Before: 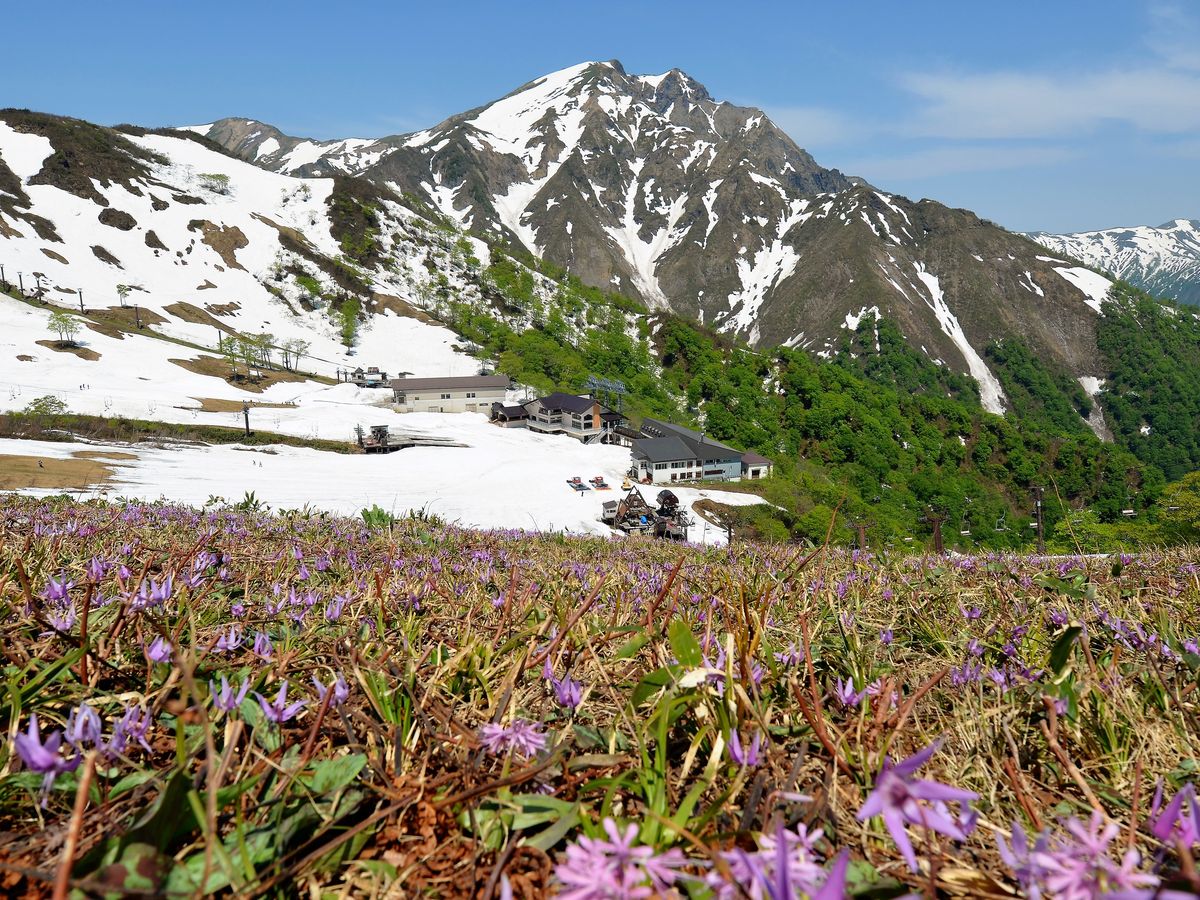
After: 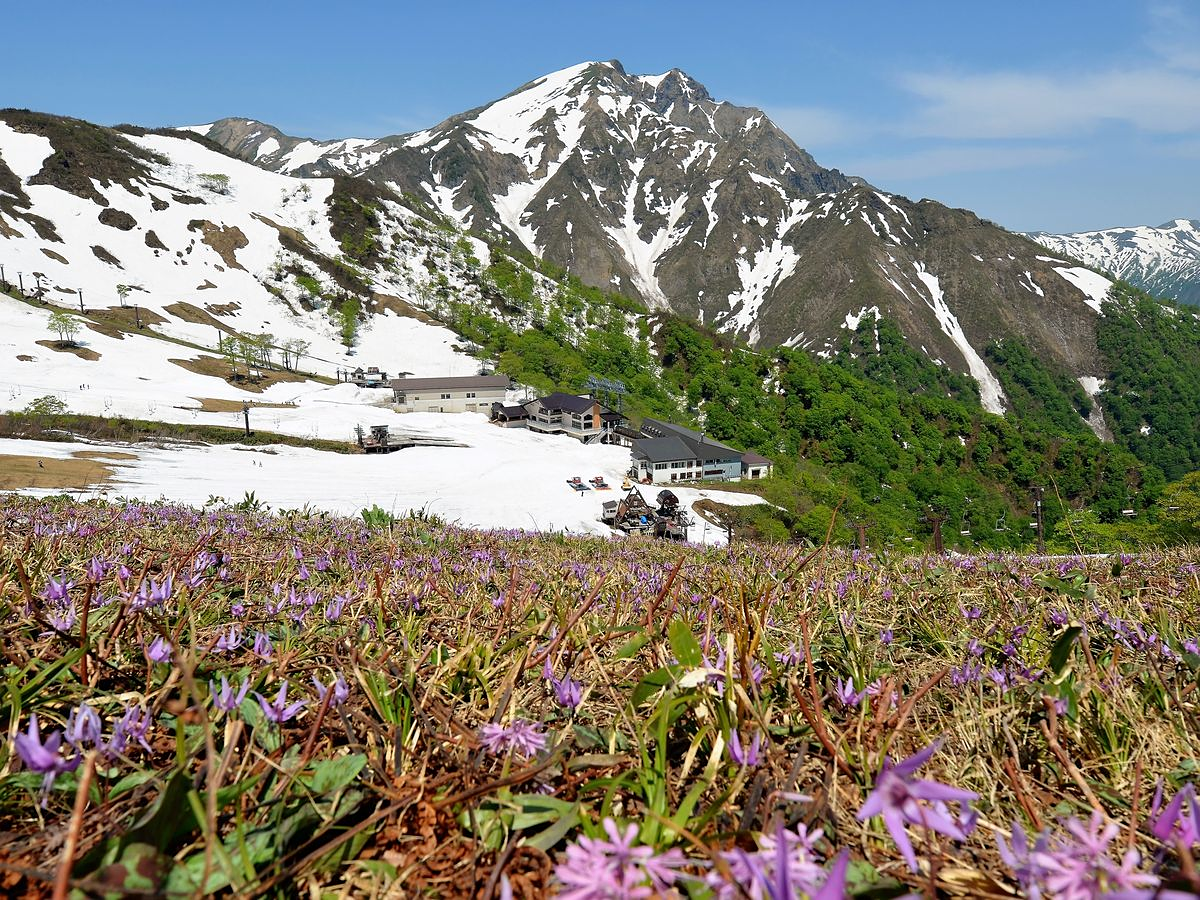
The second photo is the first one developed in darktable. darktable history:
sharpen: radius 1.233, amount 0.307, threshold 0.216
